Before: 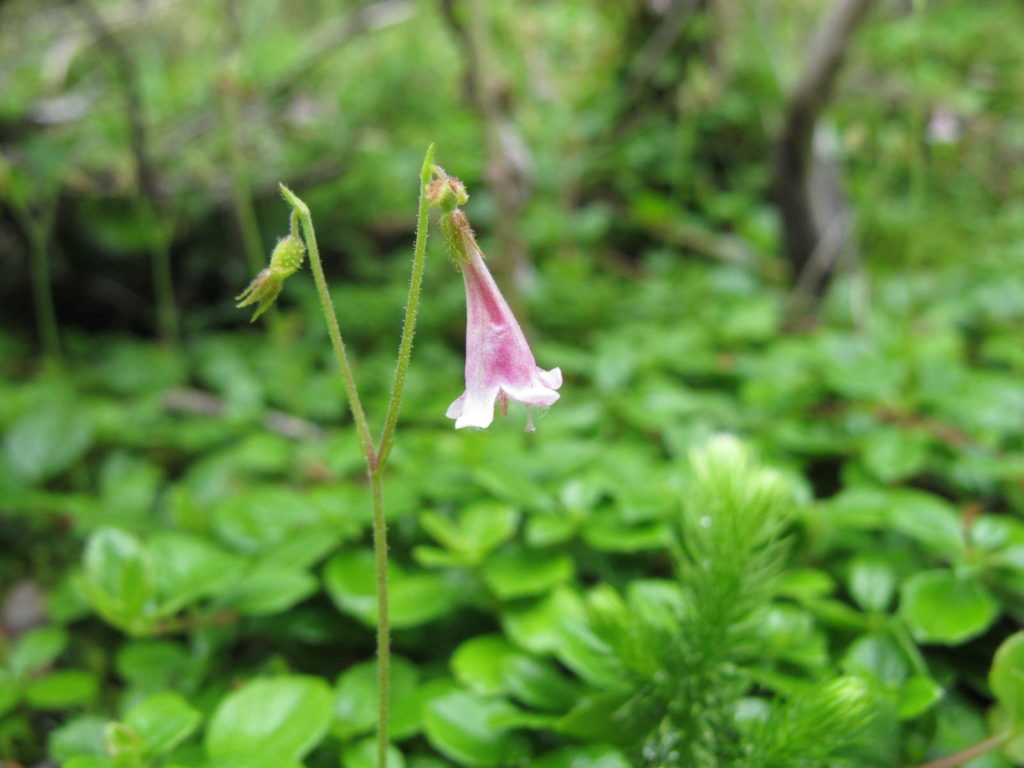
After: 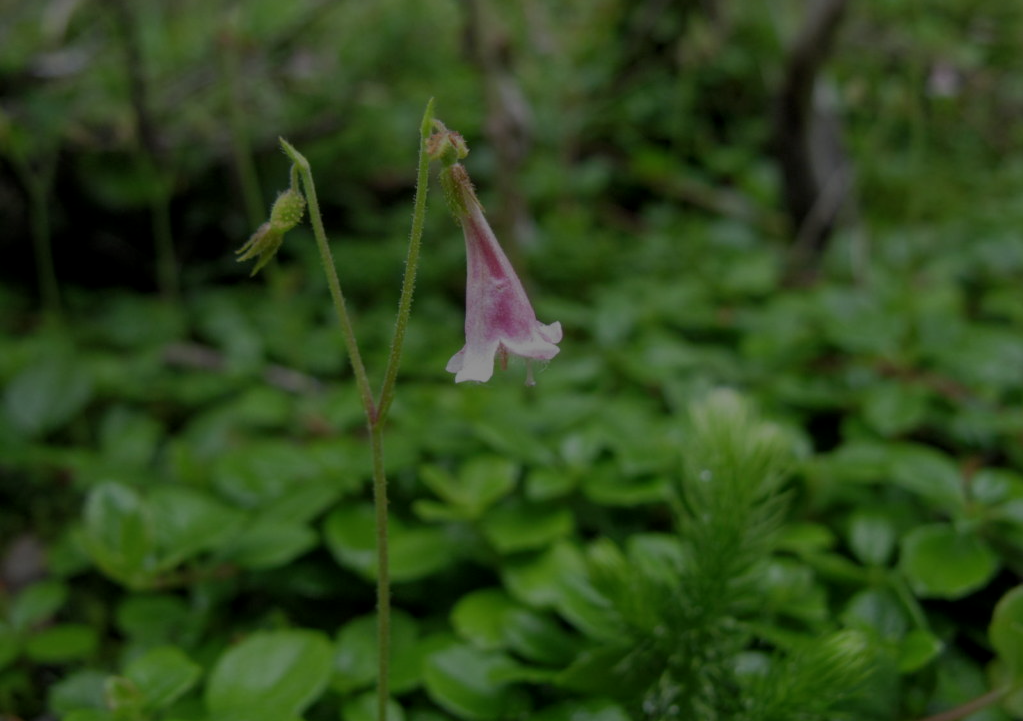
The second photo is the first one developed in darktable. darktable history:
crop and rotate: top 6.093%
local contrast: highlights 102%, shadows 101%, detail 119%, midtone range 0.2
exposure: exposure -1.951 EV, compensate highlight preservation false
